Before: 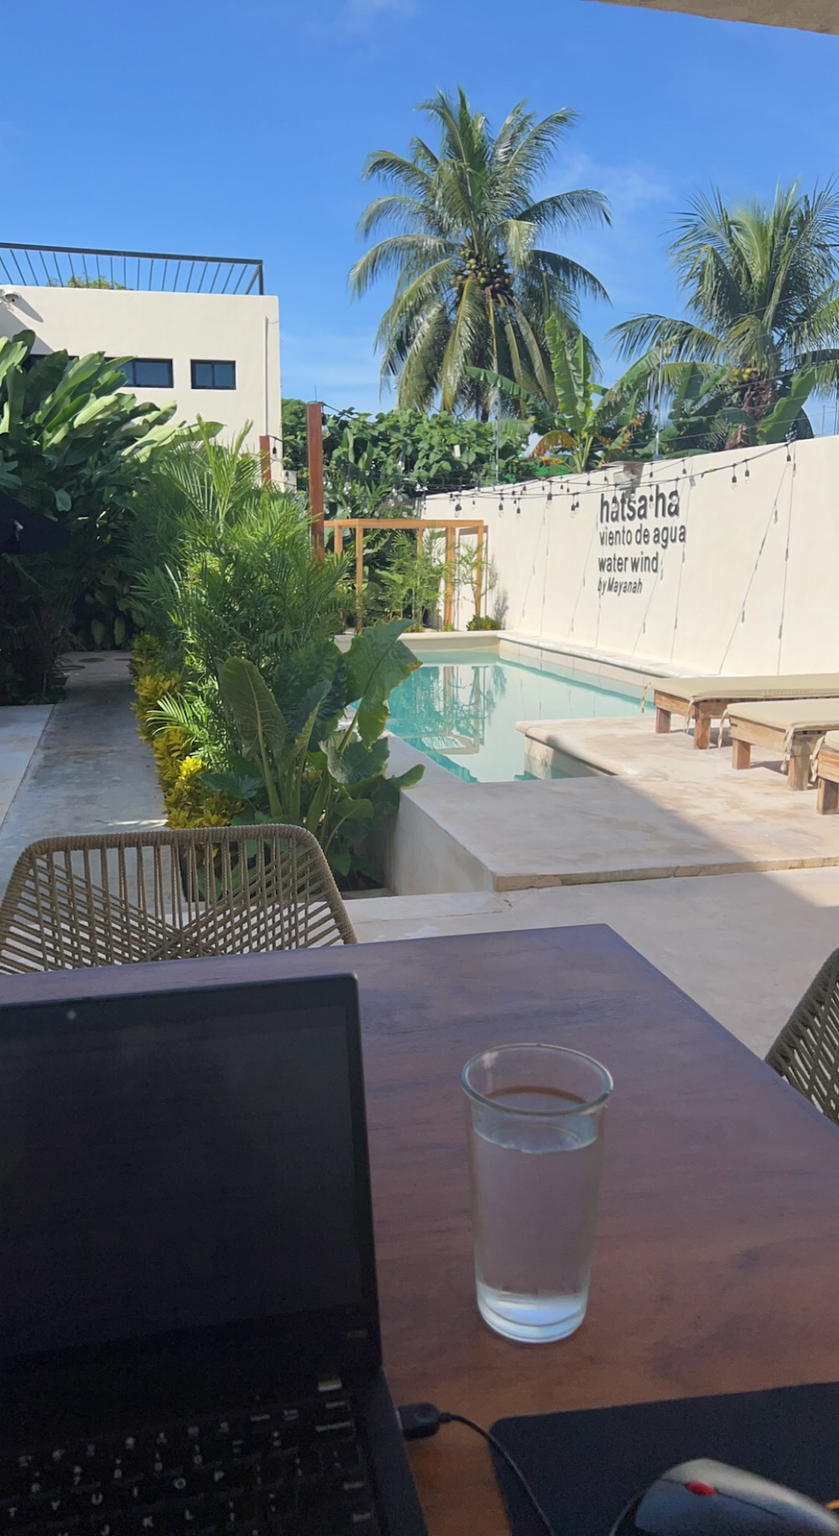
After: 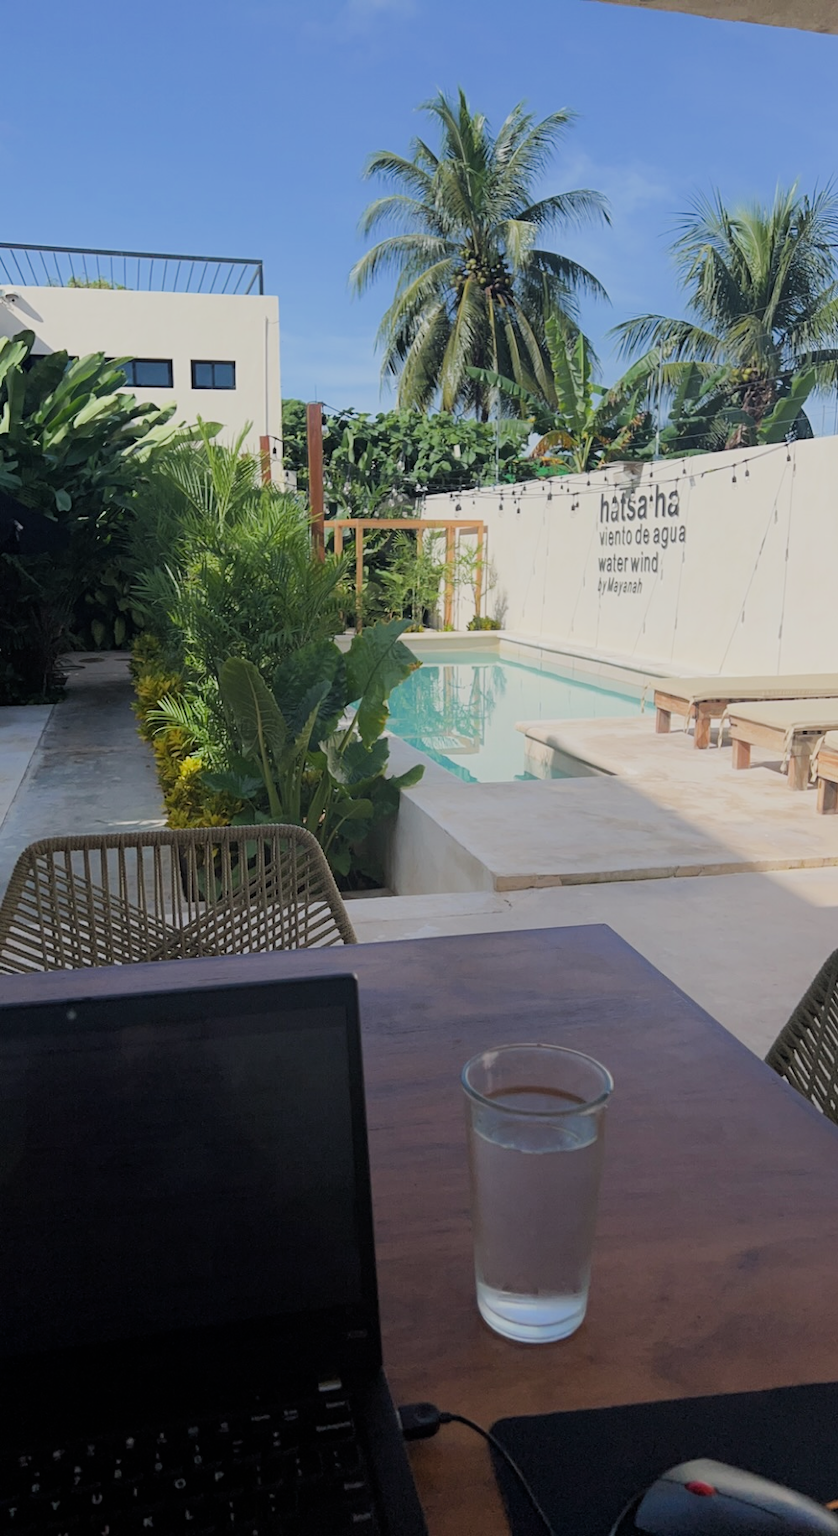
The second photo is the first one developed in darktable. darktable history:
filmic rgb: black relative exposure -7.32 EV, white relative exposure 5.09 EV, hardness 3.2
tone equalizer: -8 EV -0.001 EV, -7 EV 0.001 EV, -6 EV -0.002 EV, -5 EV -0.003 EV, -4 EV -0.062 EV, -3 EV -0.222 EV, -2 EV -0.267 EV, -1 EV 0.105 EV, +0 EV 0.303 EV
